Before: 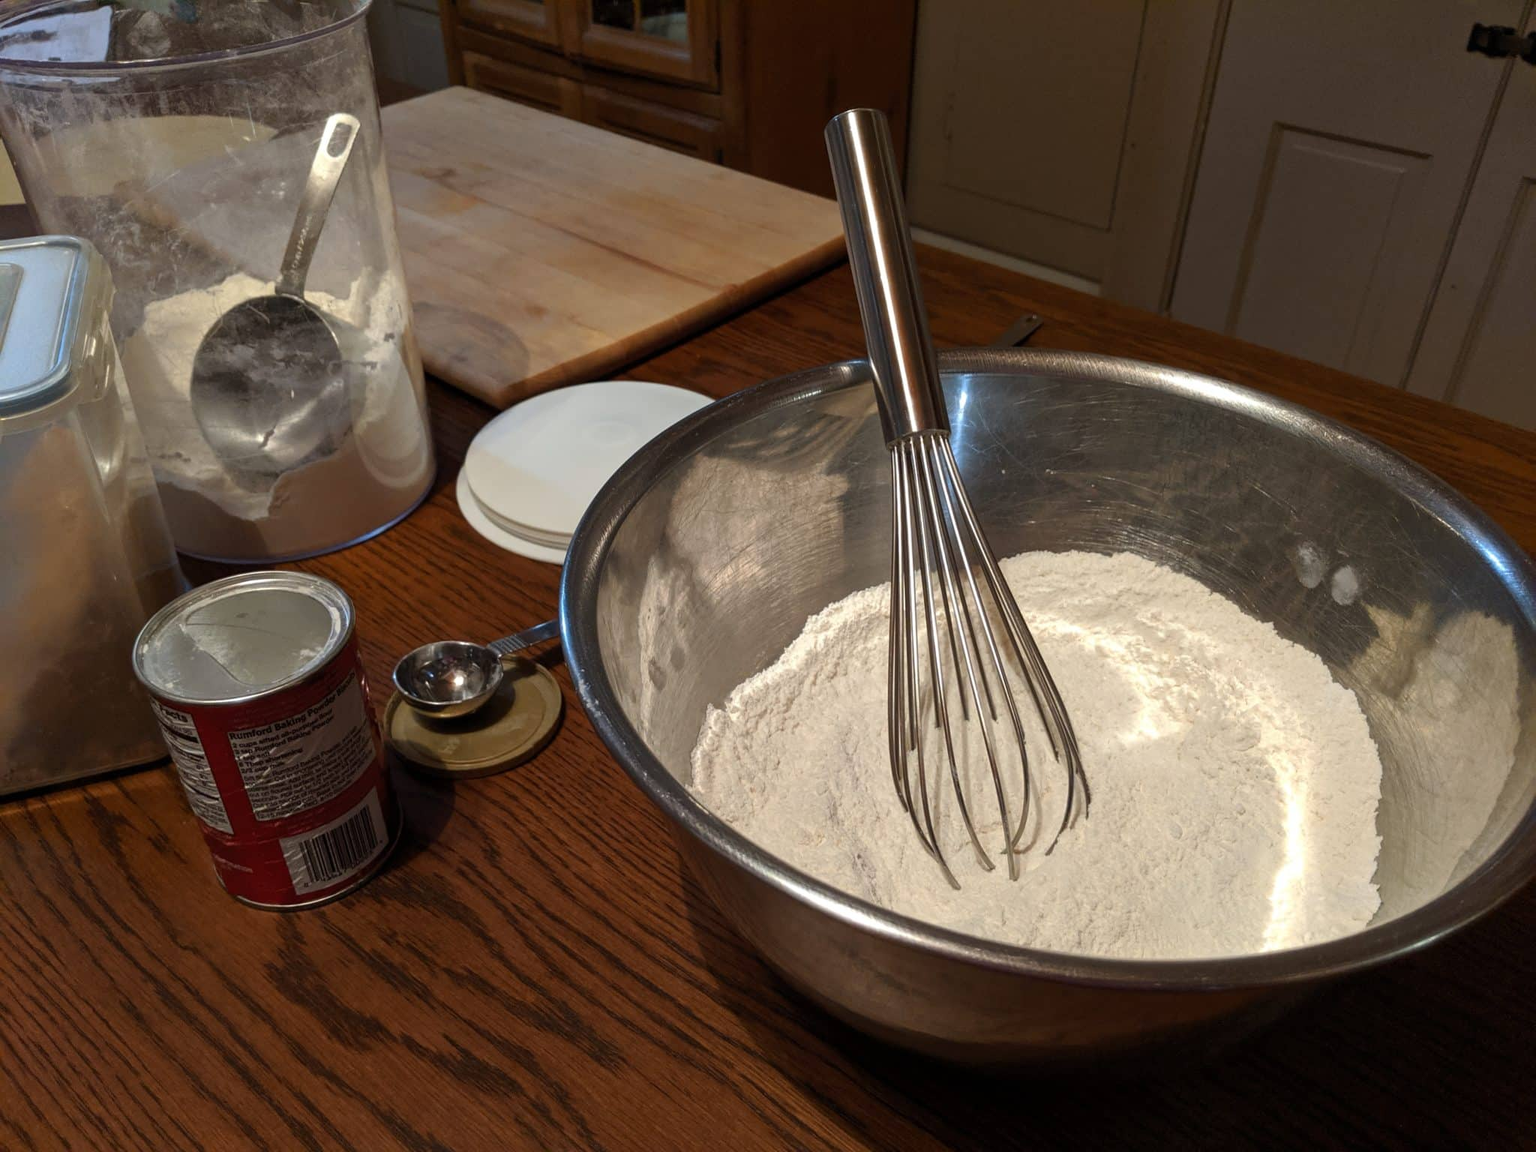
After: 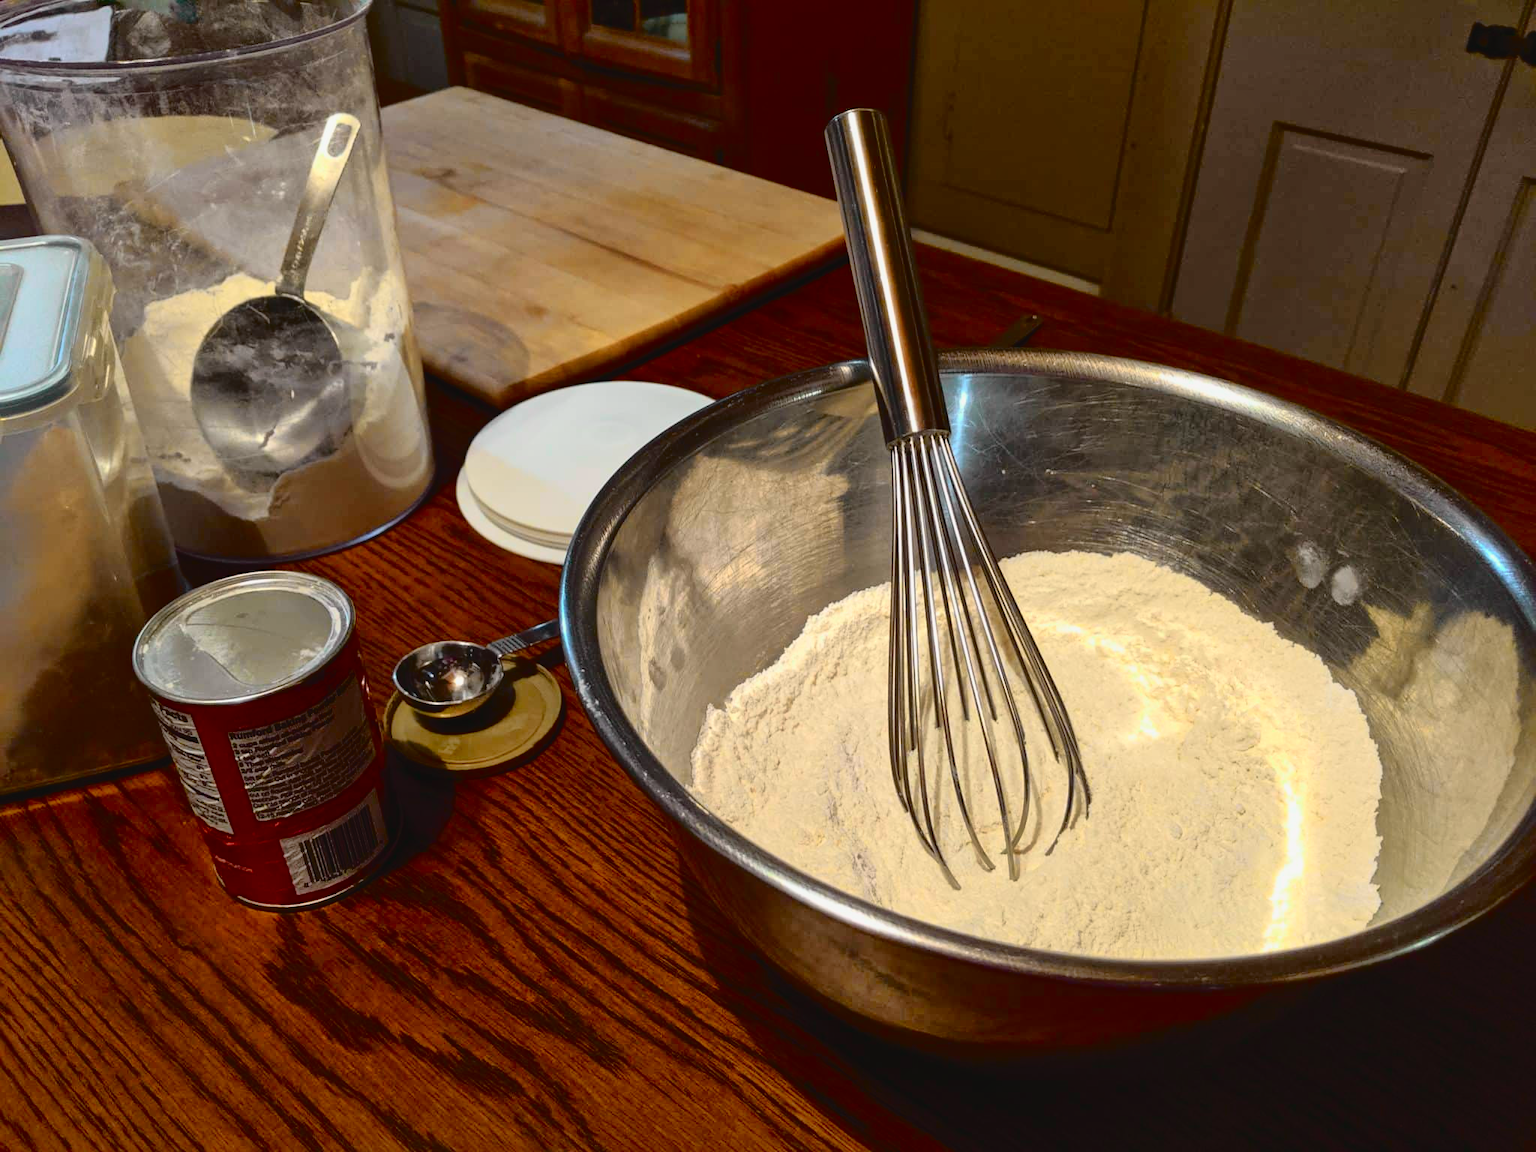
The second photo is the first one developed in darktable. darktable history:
shadows and highlights: on, module defaults
tone curve: curves: ch0 [(0, 0.022) (0.177, 0.086) (0.392, 0.438) (0.704, 0.844) (0.858, 0.938) (1, 0.981)]; ch1 [(0, 0) (0.402, 0.36) (0.476, 0.456) (0.498, 0.497) (0.518, 0.521) (0.58, 0.598) (0.619, 0.65) (0.692, 0.737) (1, 1)]; ch2 [(0, 0) (0.415, 0.438) (0.483, 0.499) (0.503, 0.503) (0.526, 0.532) (0.563, 0.604) (0.626, 0.697) (0.699, 0.753) (0.997, 0.858)], color space Lab, independent channels
